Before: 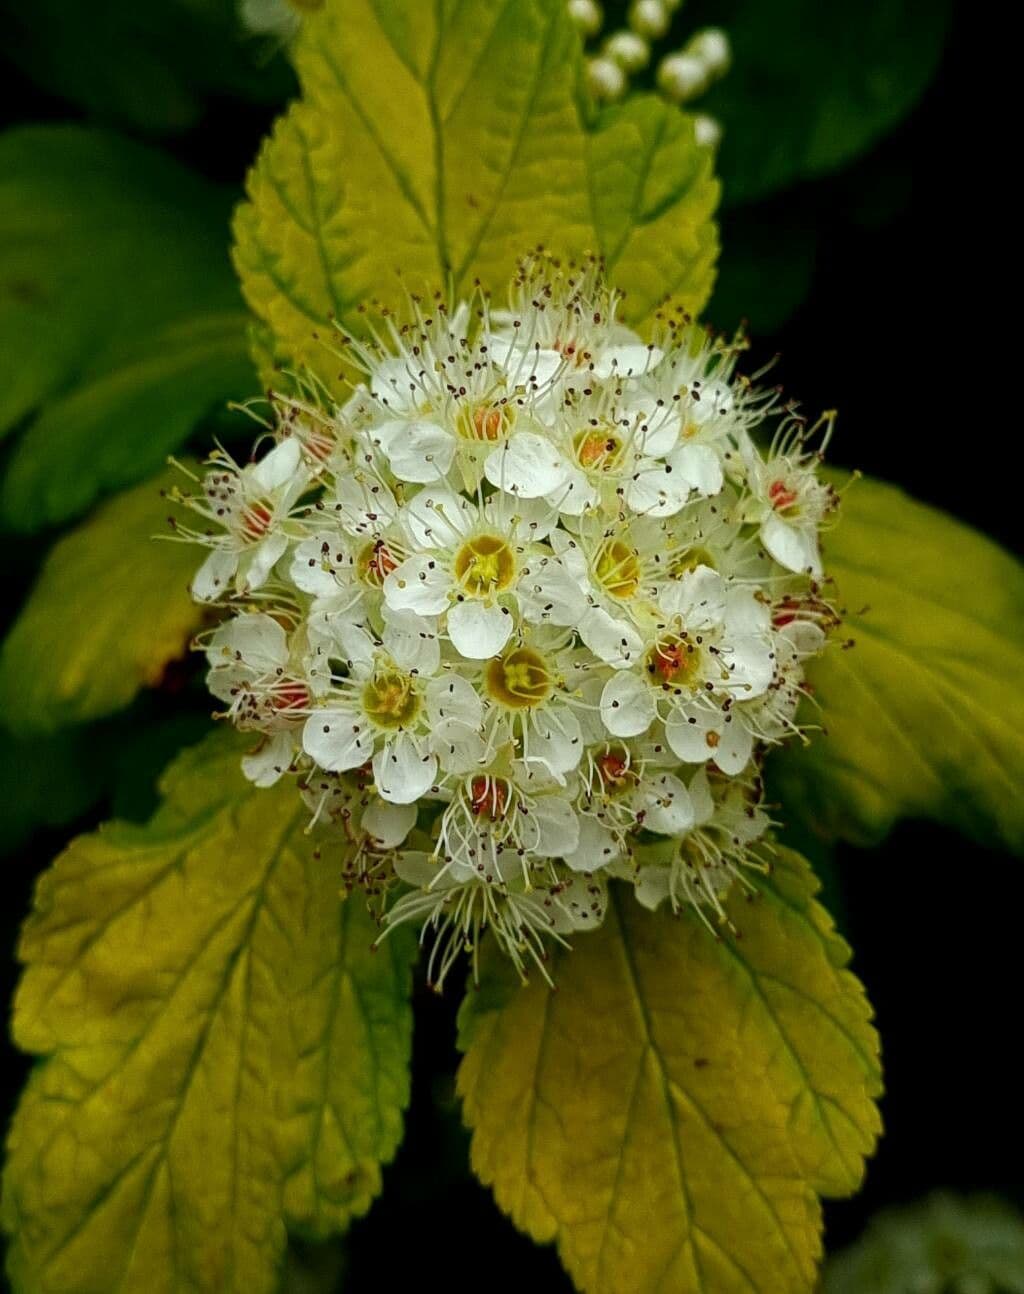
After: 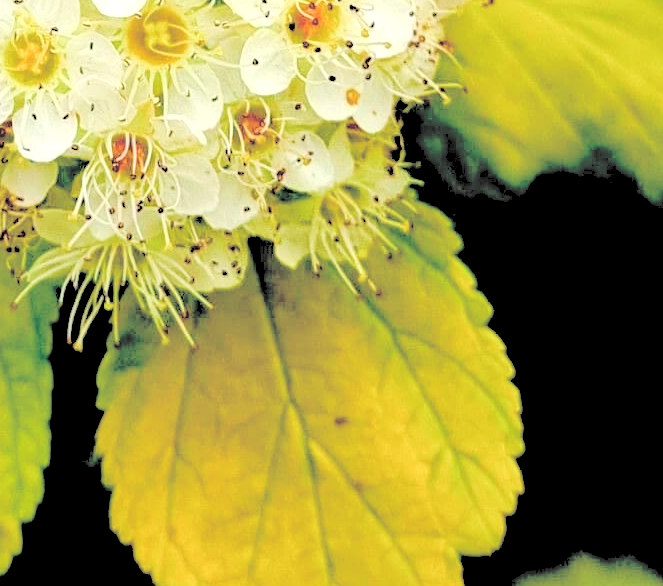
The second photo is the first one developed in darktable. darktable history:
contrast brightness saturation: brightness 0.983
exposure: black level correction 0.012, exposure 0.698 EV, compensate highlight preservation false
color zones: curves: ch0 [(0.068, 0.464) (0.25, 0.5) (0.48, 0.508) (0.75, 0.536) (0.886, 0.476) (0.967, 0.456)]; ch1 [(0.066, 0.456) (0.25, 0.5) (0.616, 0.508) (0.746, 0.56) (0.934, 0.444)]
crop and rotate: left 35.184%, top 49.684%, bottom 4.988%
color balance rgb: highlights gain › chroma 1.669%, highlights gain › hue 57.15°, perceptual saturation grading › global saturation 0.414%, perceptual saturation grading › highlights -17.136%, perceptual saturation grading › mid-tones 32.63%, perceptual saturation grading › shadows 50.344%
local contrast: mode bilateral grid, contrast 20, coarseness 49, detail 119%, midtone range 0.2
tone equalizer: -8 EV -1.88 EV, -7 EV -1.19 EV, -6 EV -1.64 EV
contrast equalizer: y [[0.5, 0.5, 0.468, 0.5, 0.5, 0.5], [0.5 ×6], [0.5 ×6], [0 ×6], [0 ×6]]
